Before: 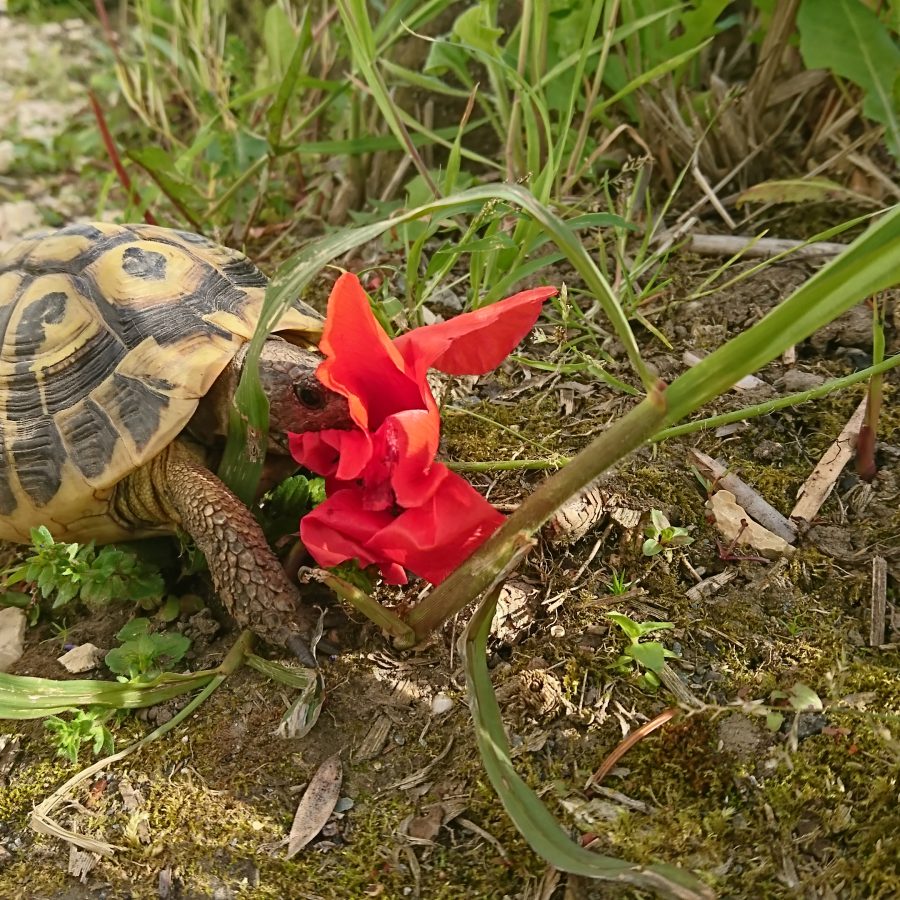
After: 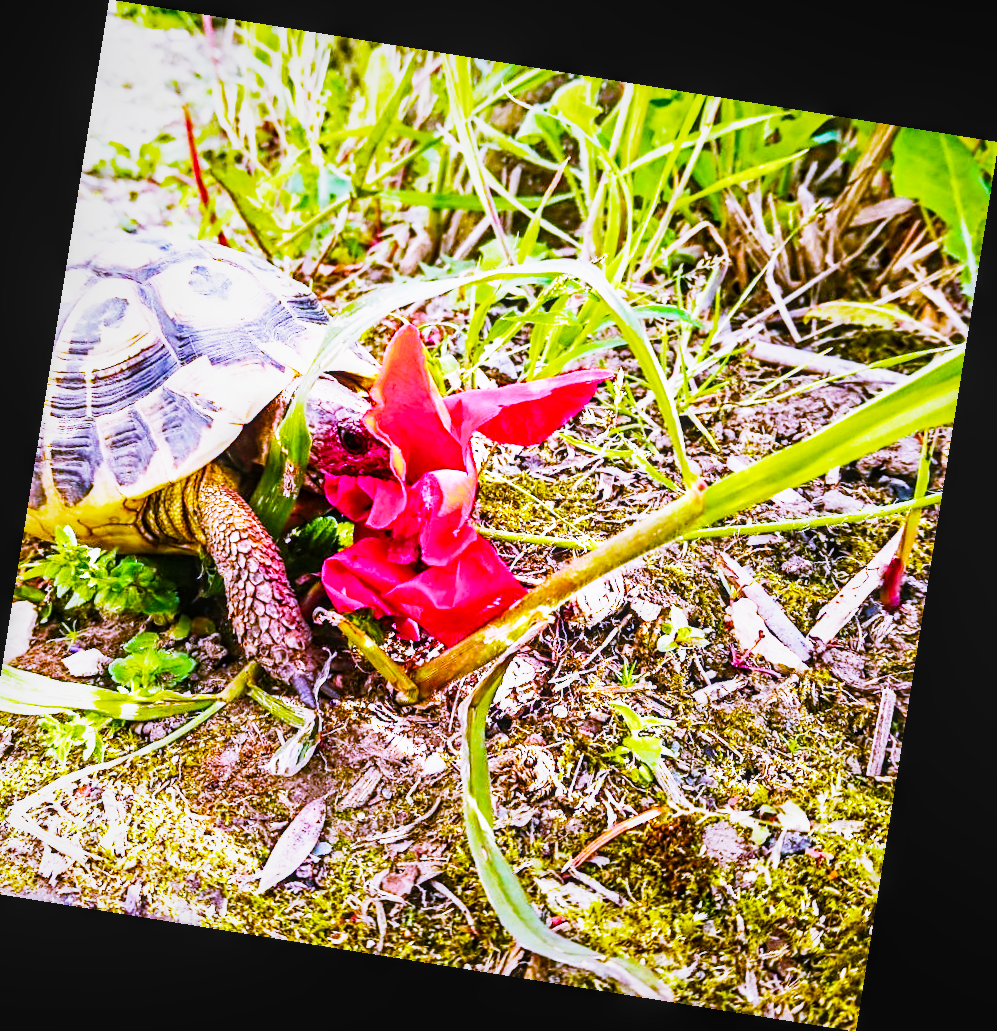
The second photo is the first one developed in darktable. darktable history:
sigmoid: contrast 1.7, skew -0.1, preserve hue 0%, red attenuation 0.1, red rotation 0.035, green attenuation 0.1, green rotation -0.017, blue attenuation 0.15, blue rotation -0.052, base primaries Rec2020
crop and rotate: left 3.238%
local contrast: on, module defaults
rotate and perspective: rotation 9.12°, automatic cropping off
white balance: red 0.98, blue 1.61
color balance rgb: linear chroma grading › global chroma 20%, perceptual saturation grading › global saturation 65%, perceptual saturation grading › highlights 60%, perceptual saturation grading › mid-tones 50%, perceptual saturation grading › shadows 50%, perceptual brilliance grading › global brilliance 30%, perceptual brilliance grading › highlights 50%, perceptual brilliance grading › mid-tones 50%, perceptual brilliance grading › shadows -22%, global vibrance 20%
exposure: exposure 0.669 EV, compensate highlight preservation false
